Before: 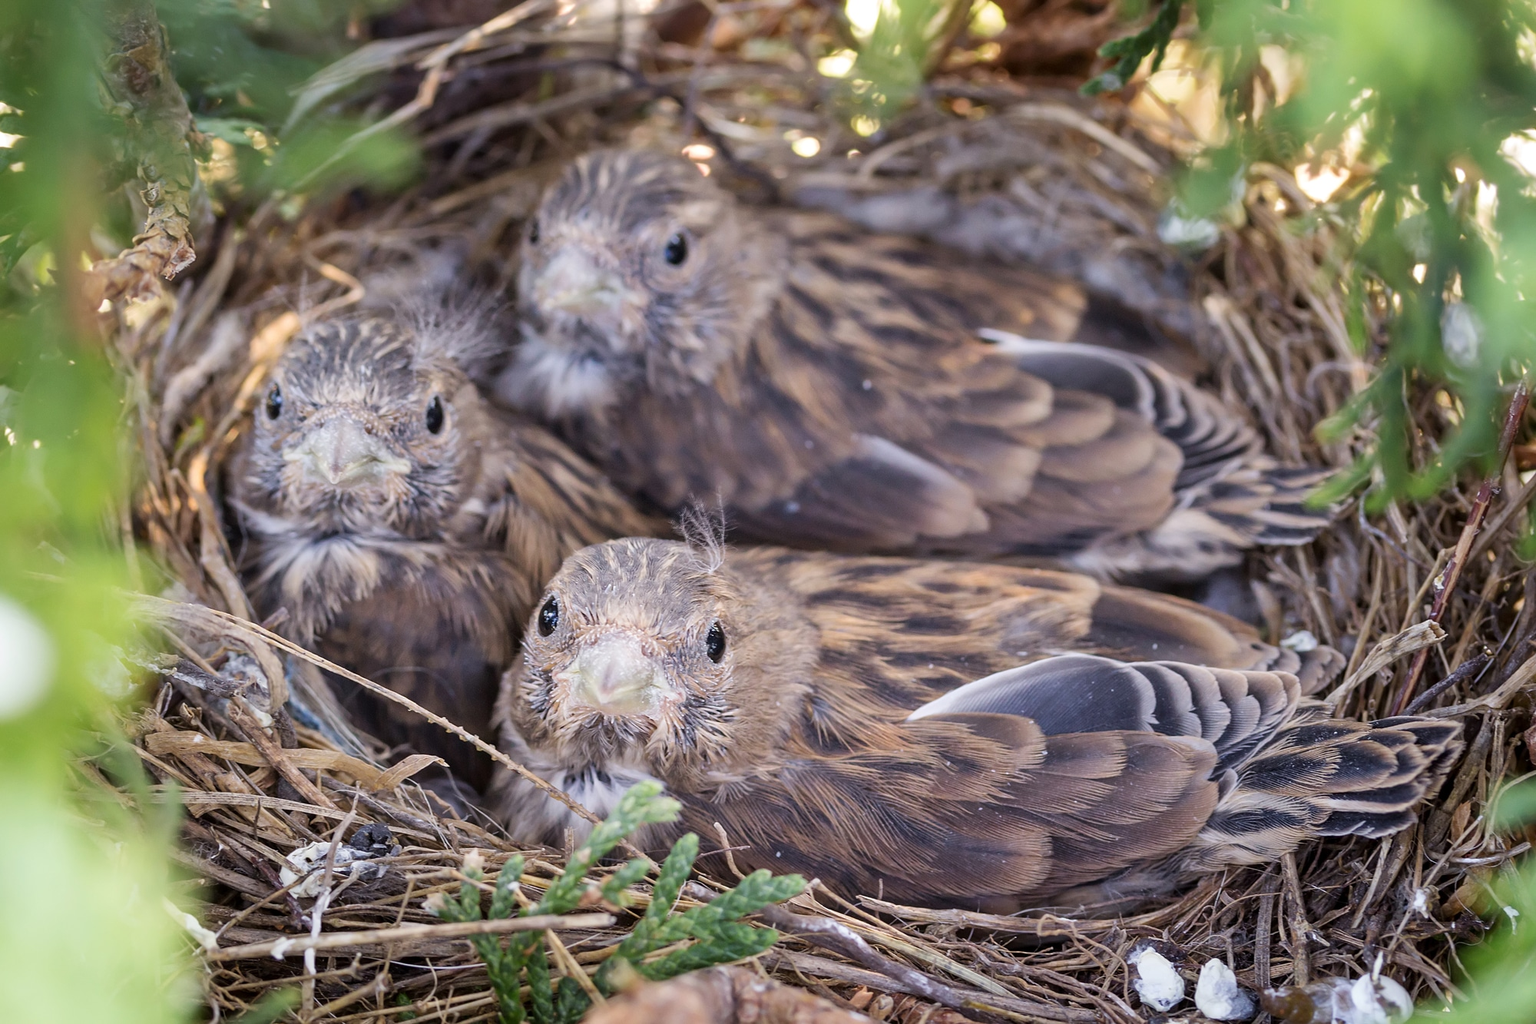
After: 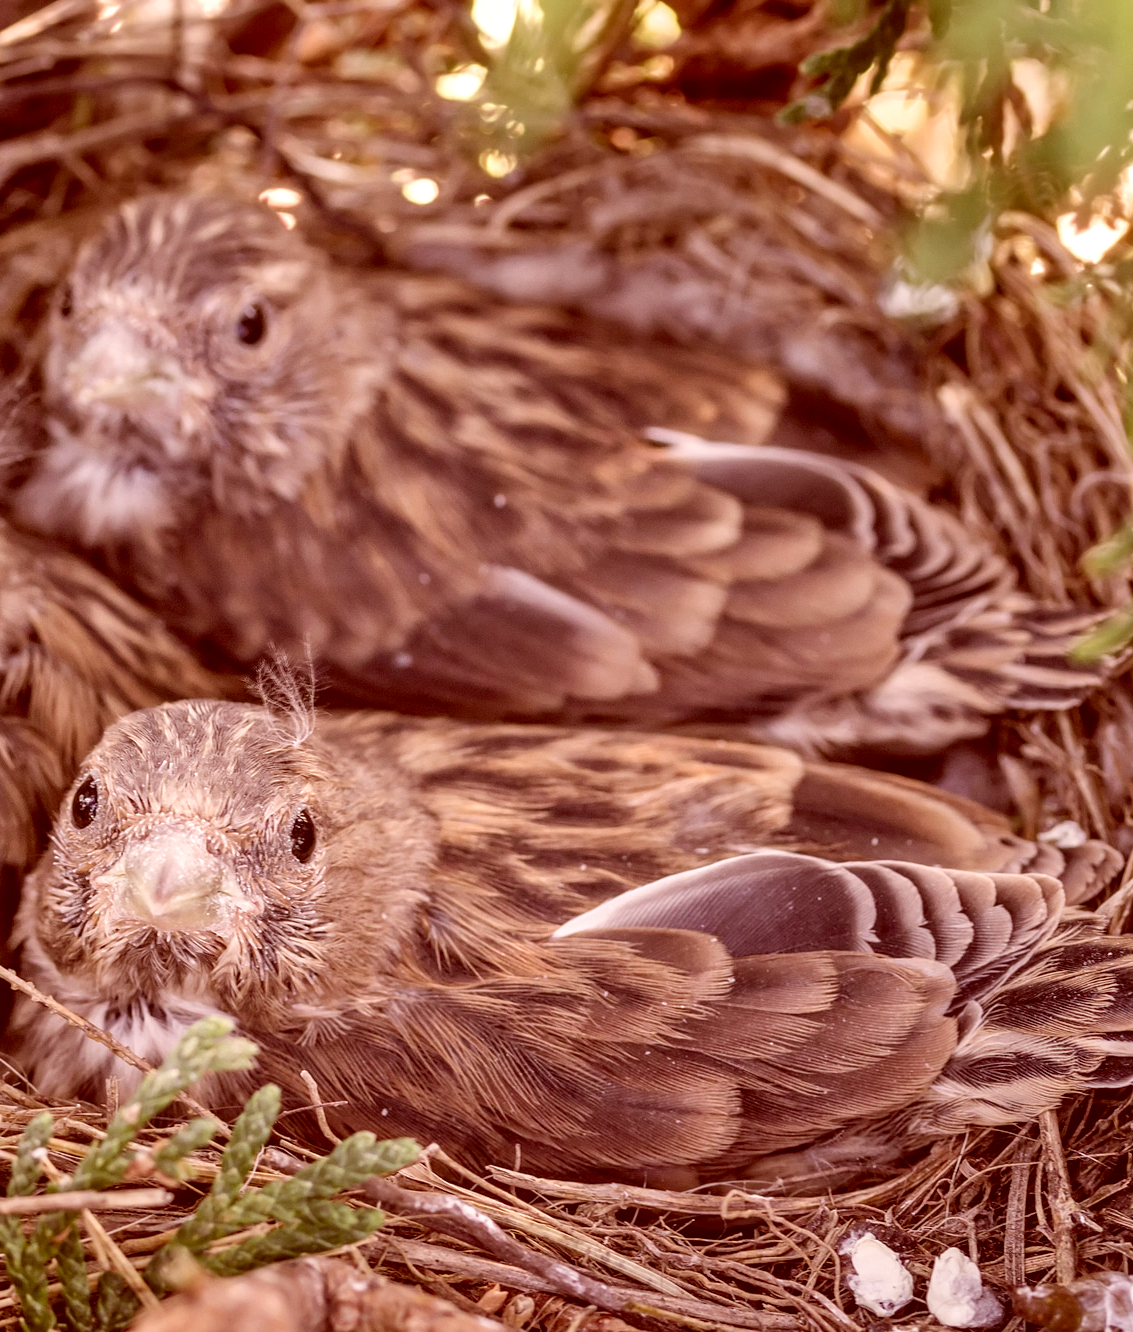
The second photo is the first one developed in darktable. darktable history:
crop: left 31.458%, top 0%, right 11.876%
color correction: highlights a* 9.03, highlights b* 8.71, shadows a* 40, shadows b* 40, saturation 0.8
local contrast: detail 130%
shadows and highlights: shadows 75, highlights -60.85, soften with gaussian
